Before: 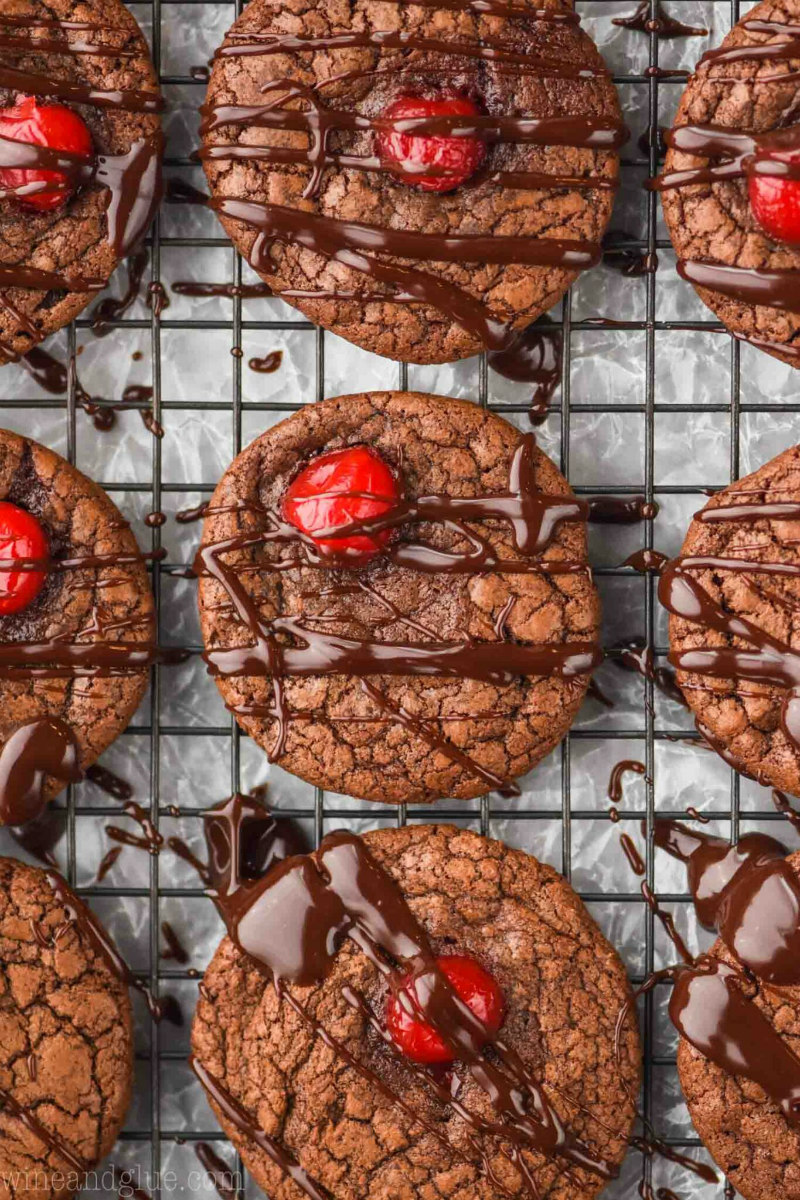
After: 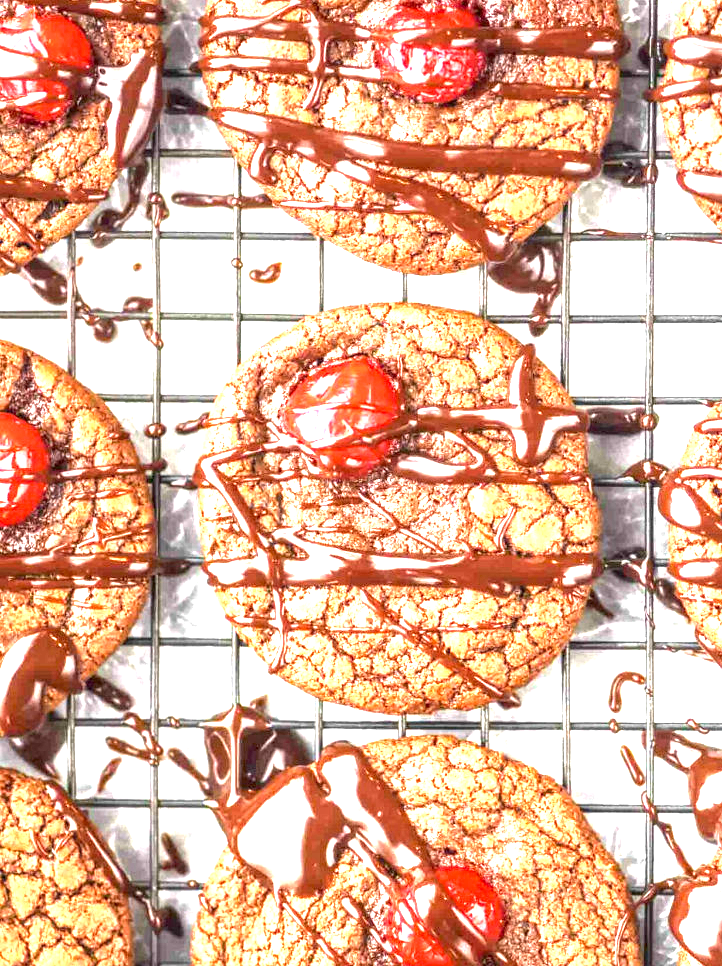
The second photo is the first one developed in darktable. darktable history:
exposure: black level correction 0.001, exposure 2.607 EV, compensate exposure bias true, compensate highlight preservation false
crop: top 7.49%, right 9.717%, bottom 11.943%
local contrast: detail 142%
